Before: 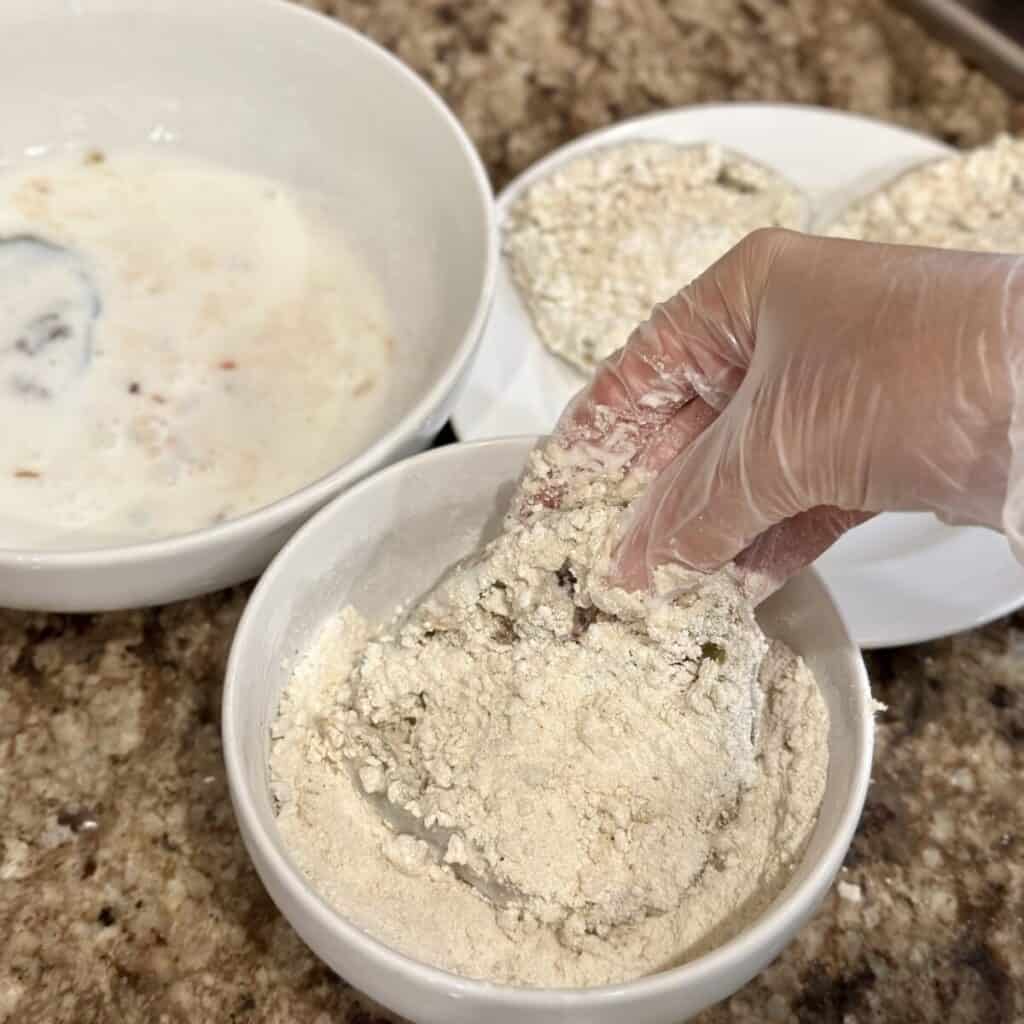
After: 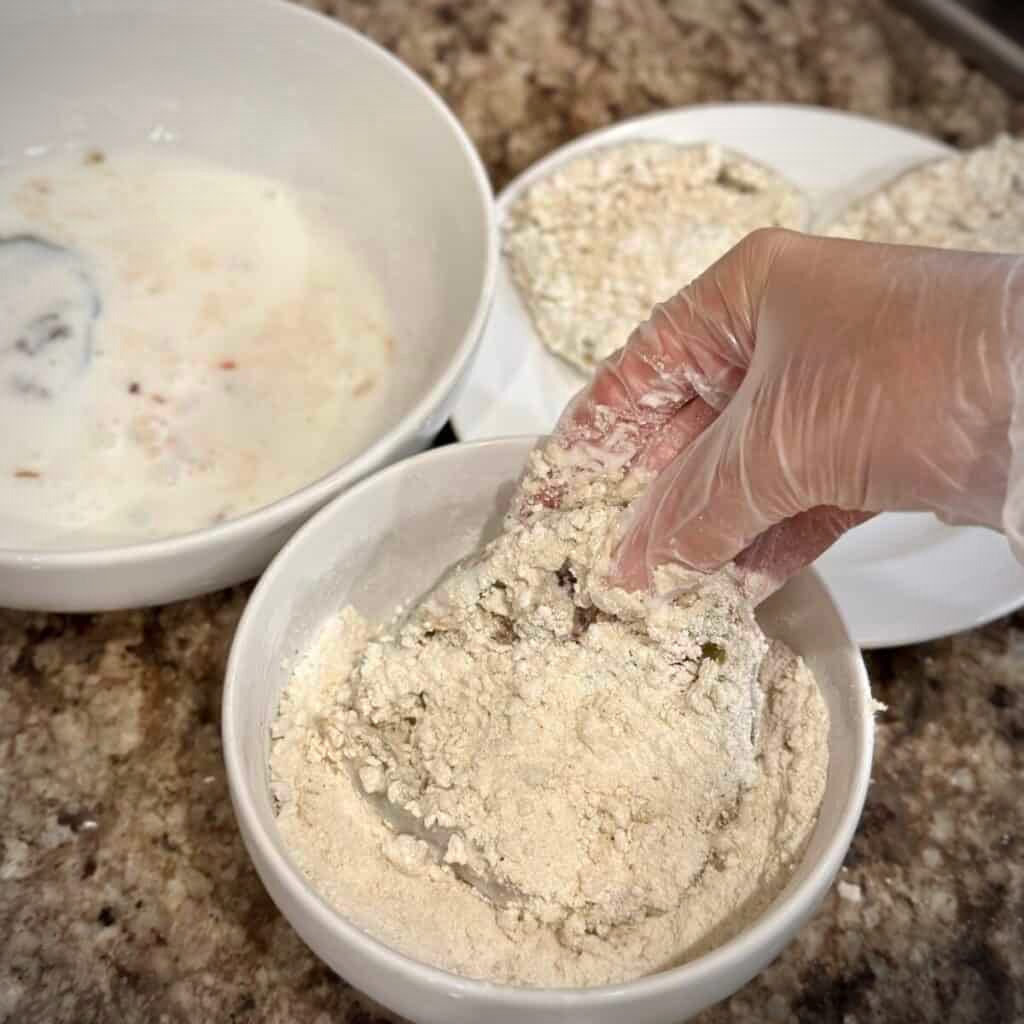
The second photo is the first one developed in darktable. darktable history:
vignetting: fall-off radius 59.65%, automatic ratio true
